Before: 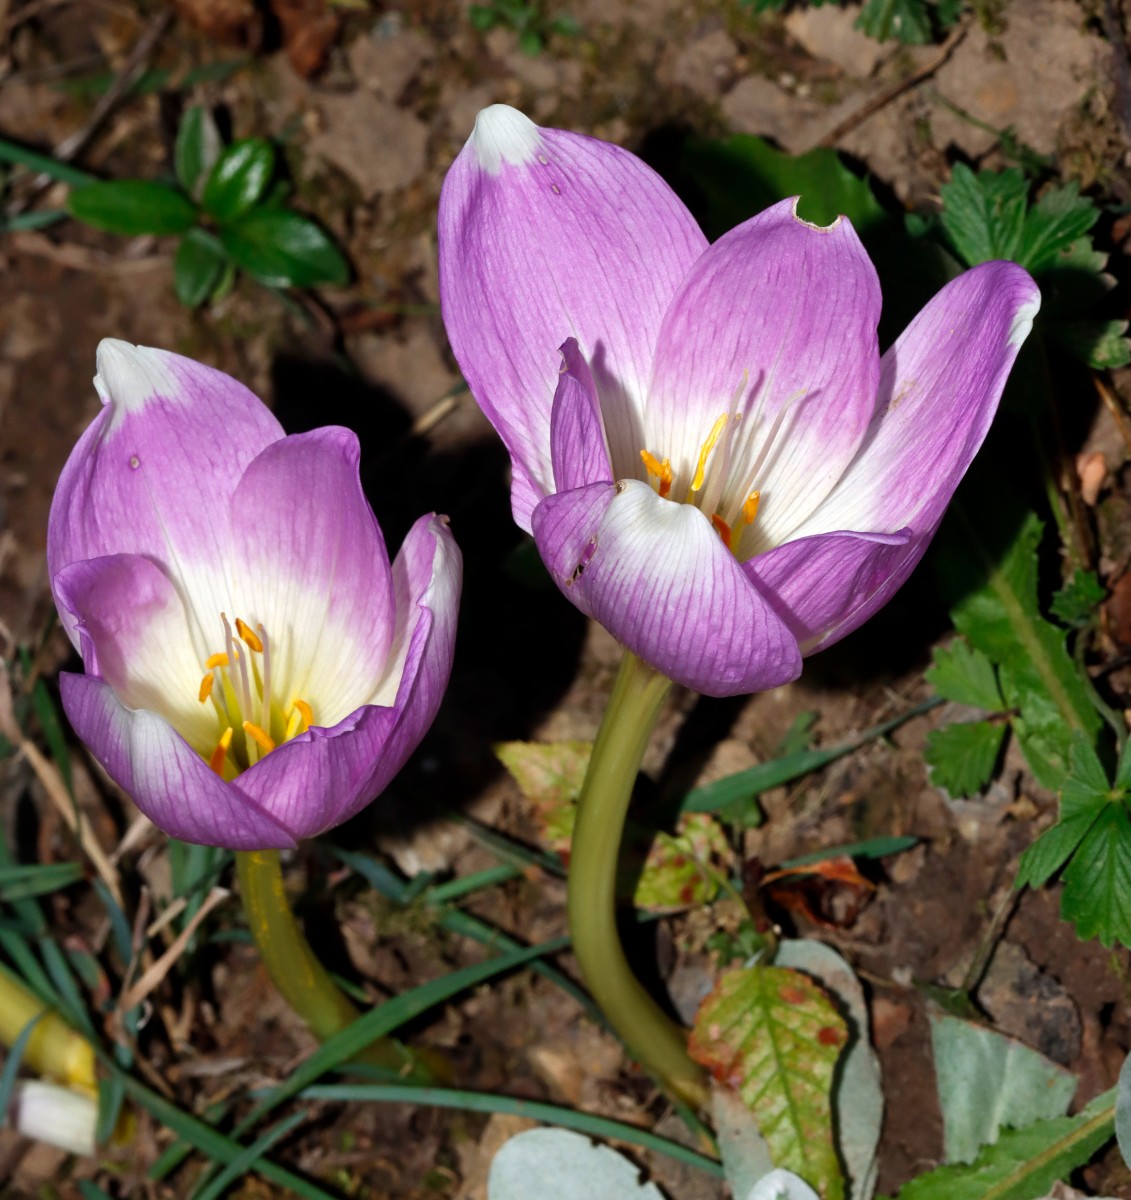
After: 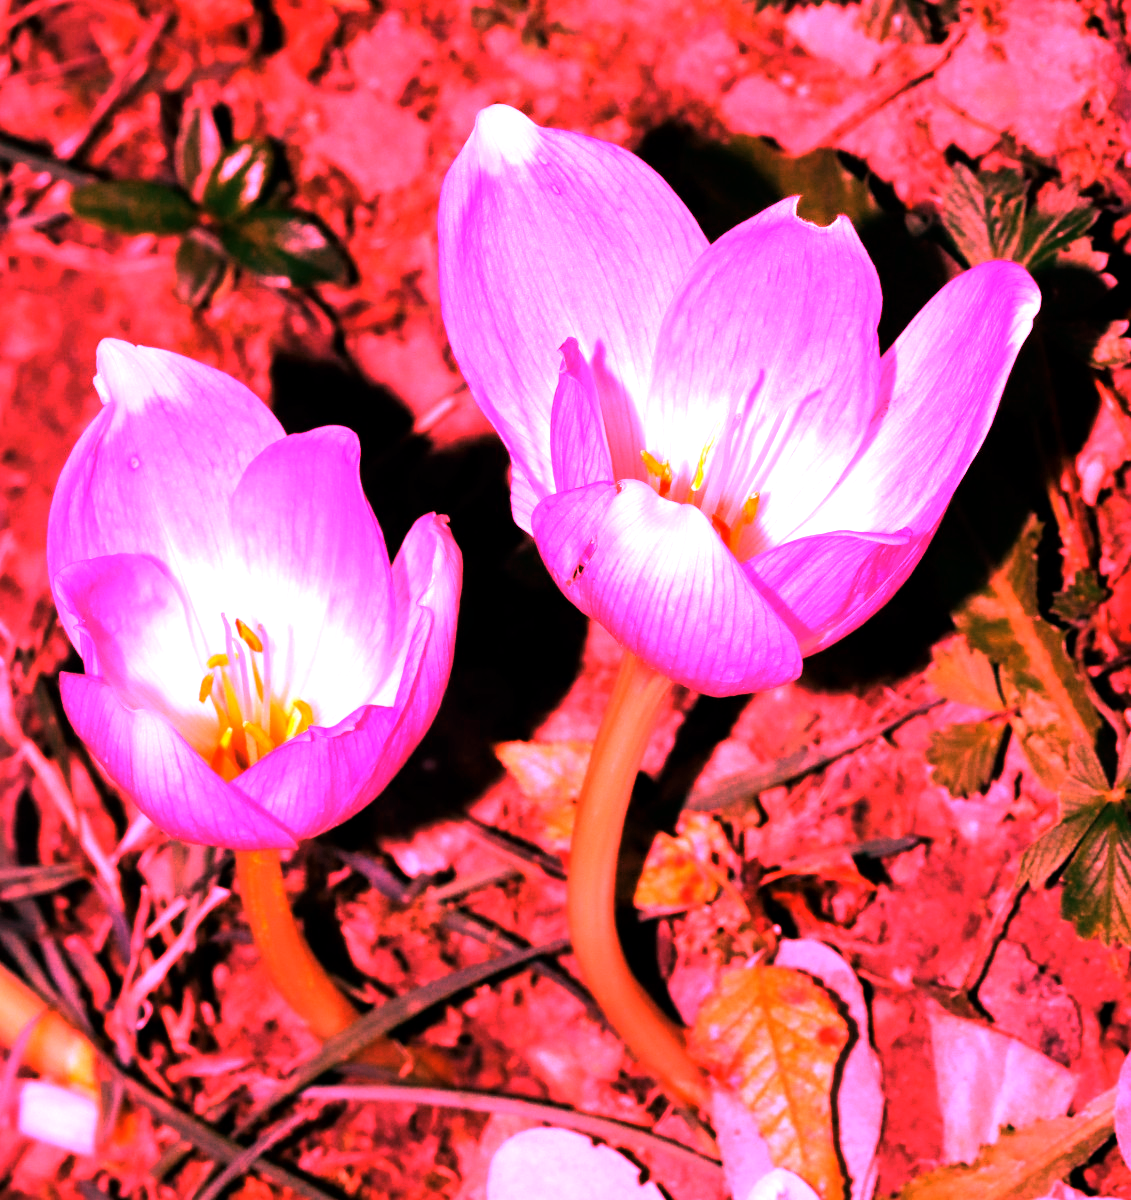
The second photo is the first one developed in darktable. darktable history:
tone curve: curves: ch0 [(0, 0) (0.153, 0.056) (1, 1)], color space Lab, linked channels, preserve colors none
white balance: red 4.26, blue 1.802
